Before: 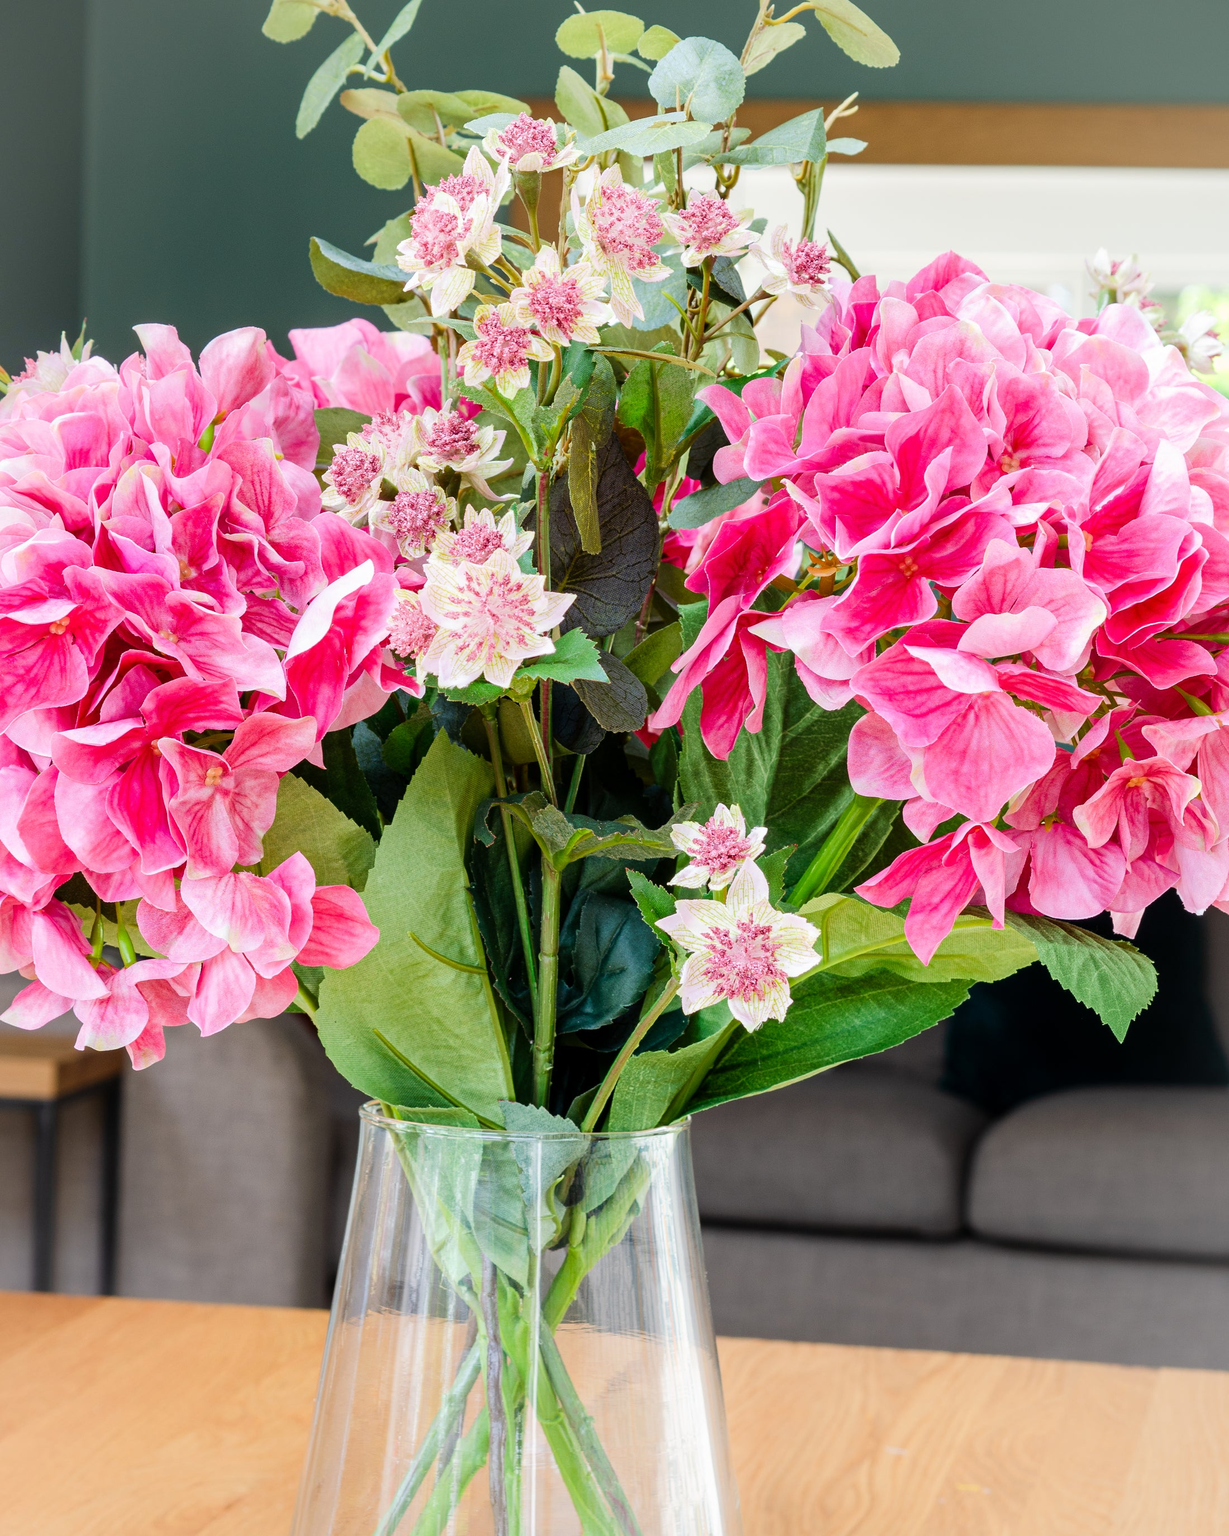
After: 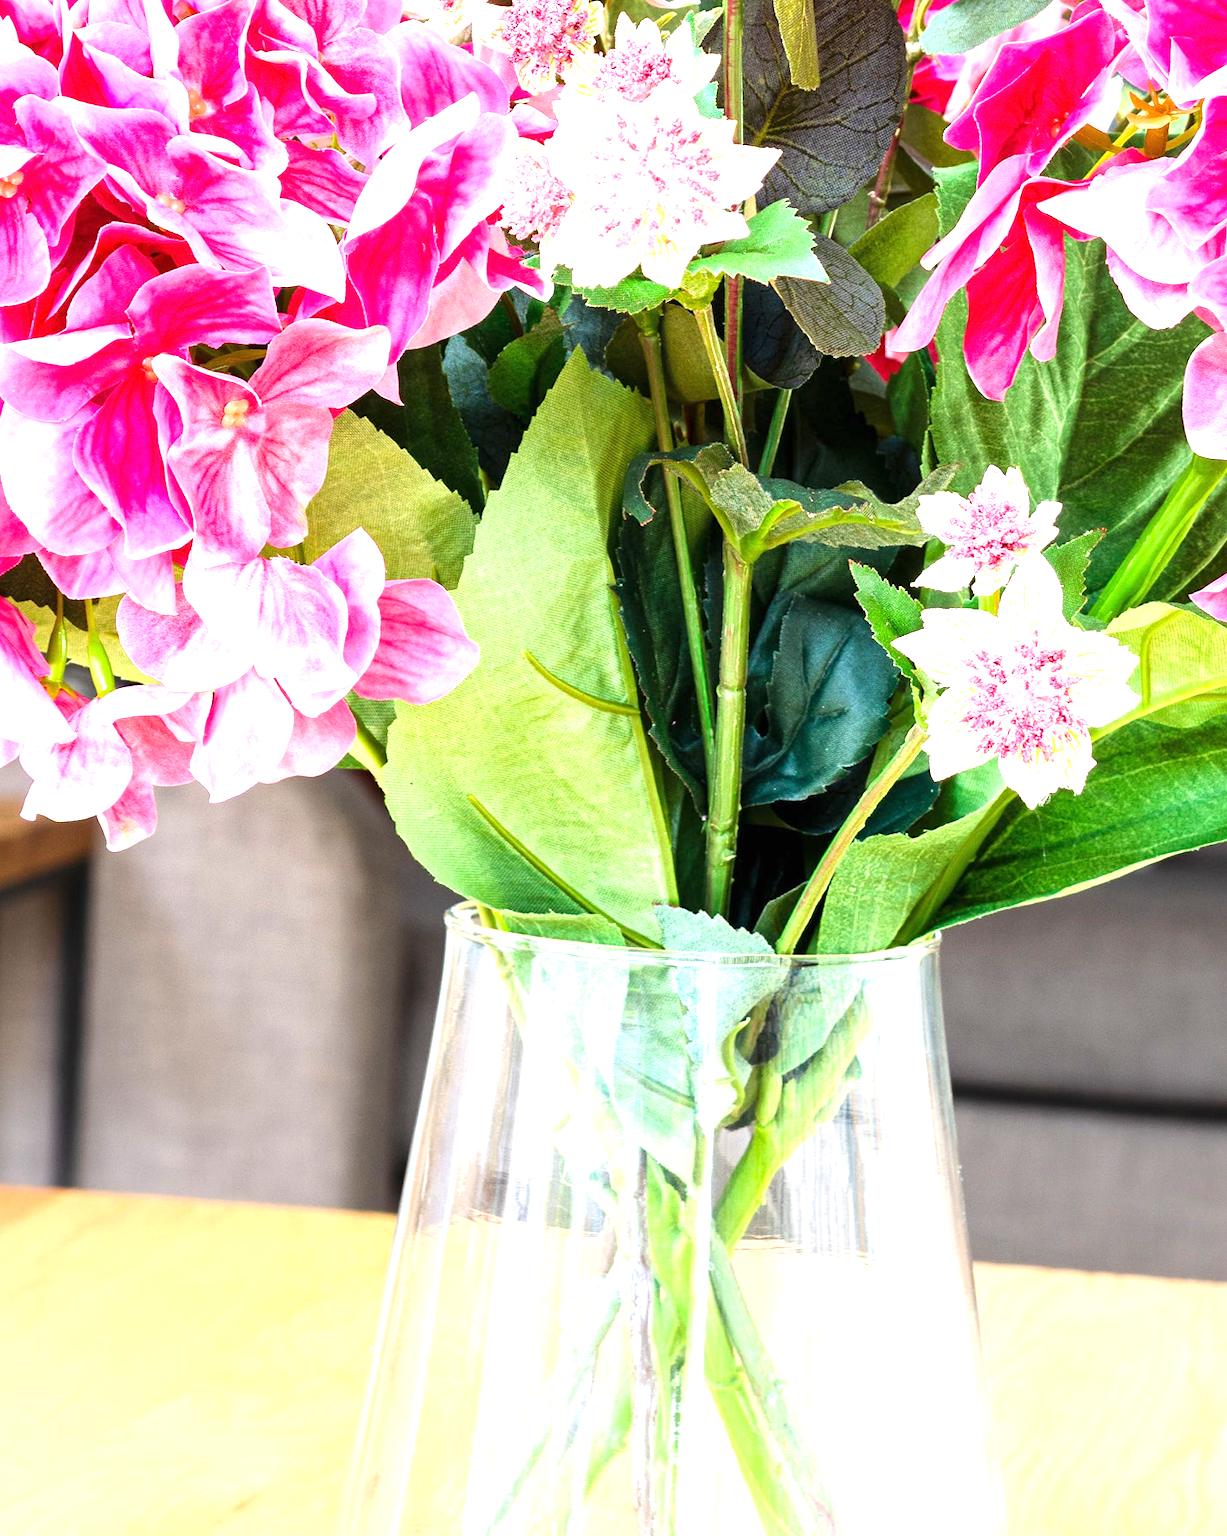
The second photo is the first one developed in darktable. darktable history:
exposure: black level correction 0, exposure 1.327 EV, compensate exposure bias true, compensate highlight preservation false
crop and rotate: angle -0.875°, left 3.77%, top 31.83%, right 28.144%
